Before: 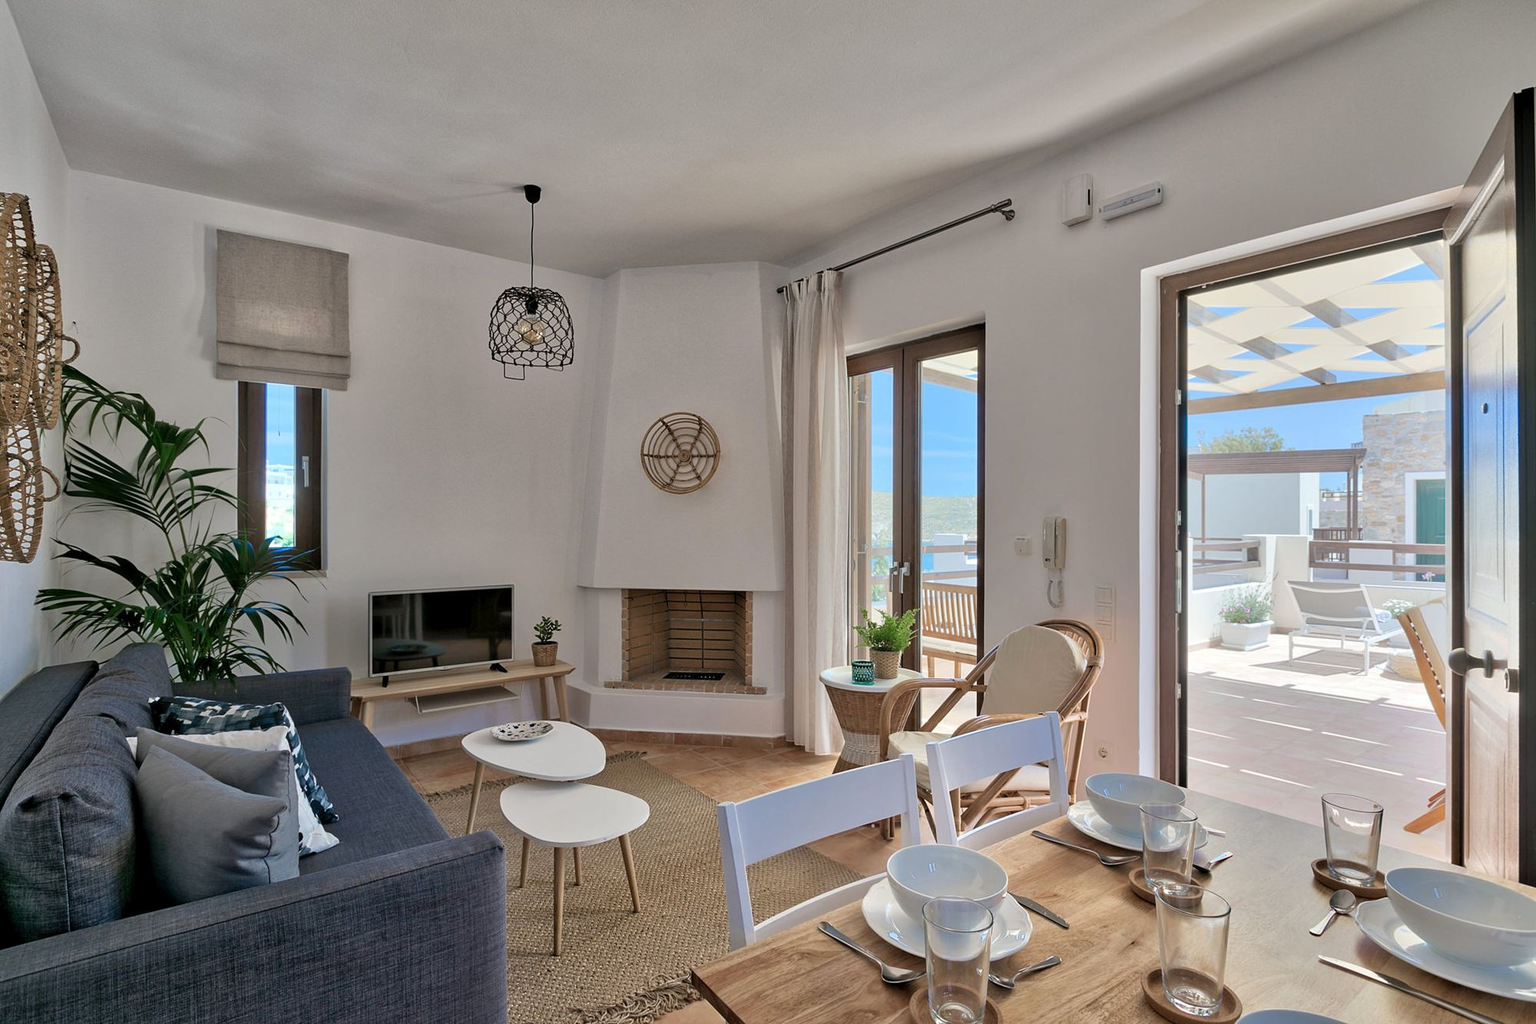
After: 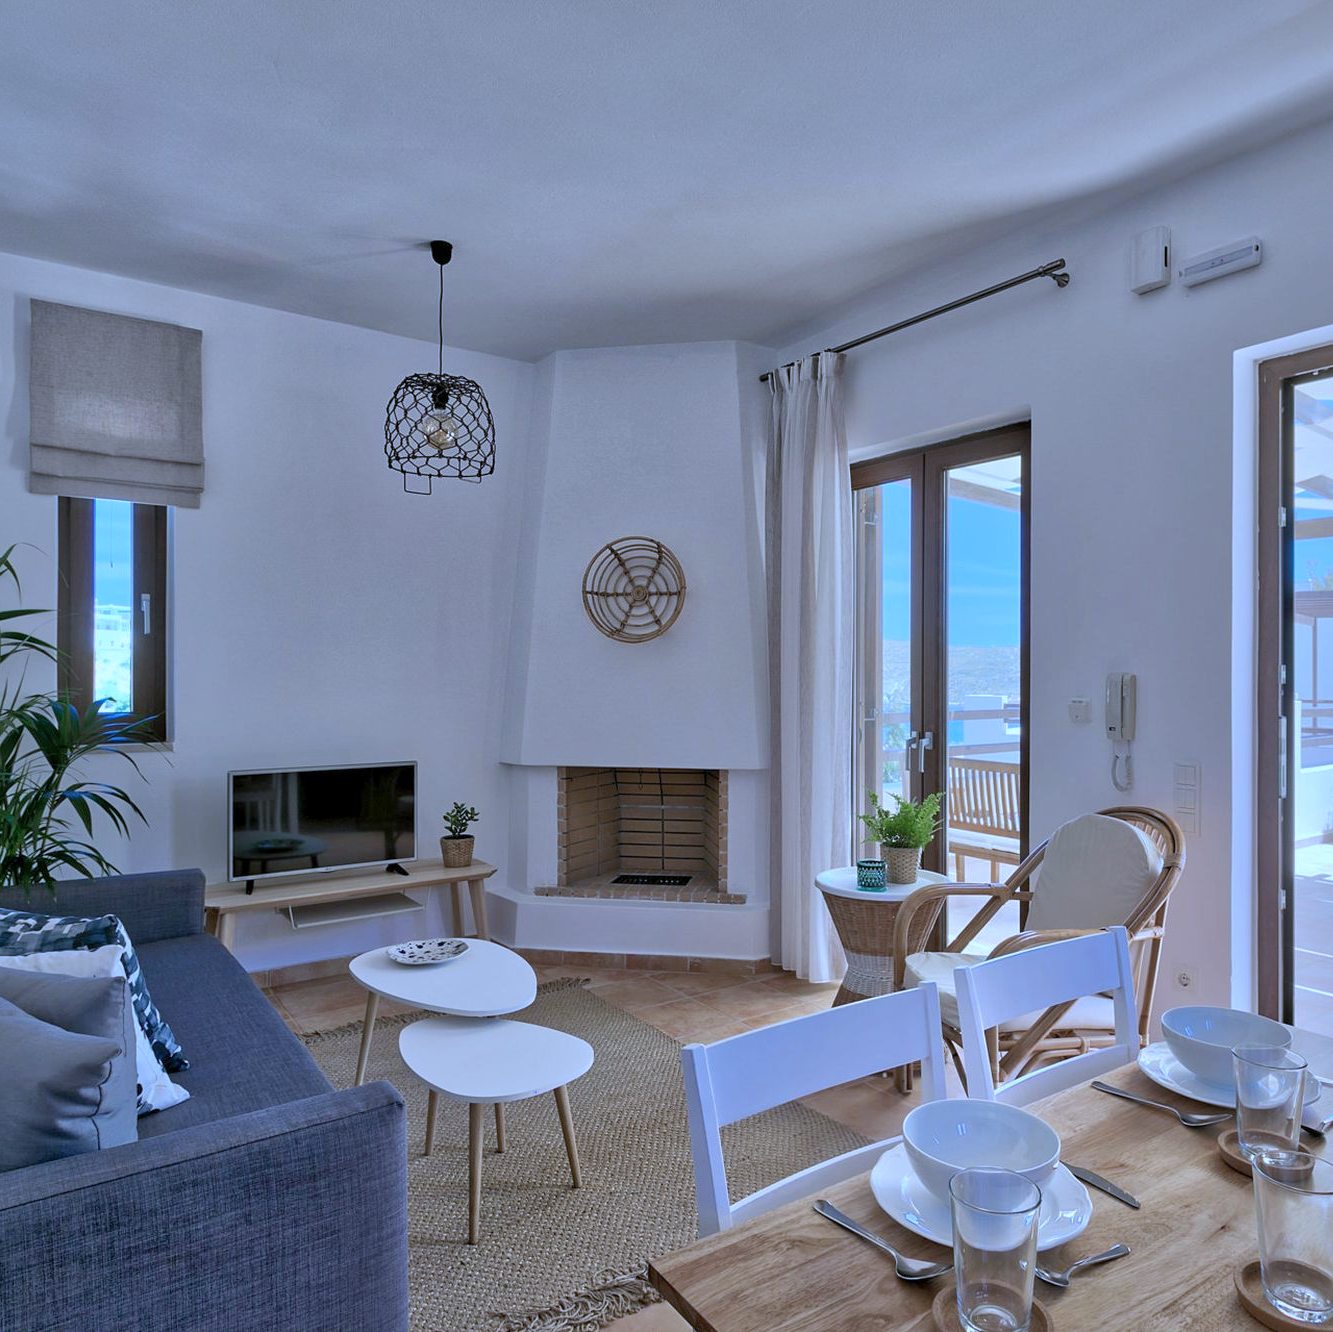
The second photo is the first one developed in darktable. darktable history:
white balance: red 0.871, blue 1.249
shadows and highlights: on, module defaults
crop and rotate: left 12.648%, right 20.685%
